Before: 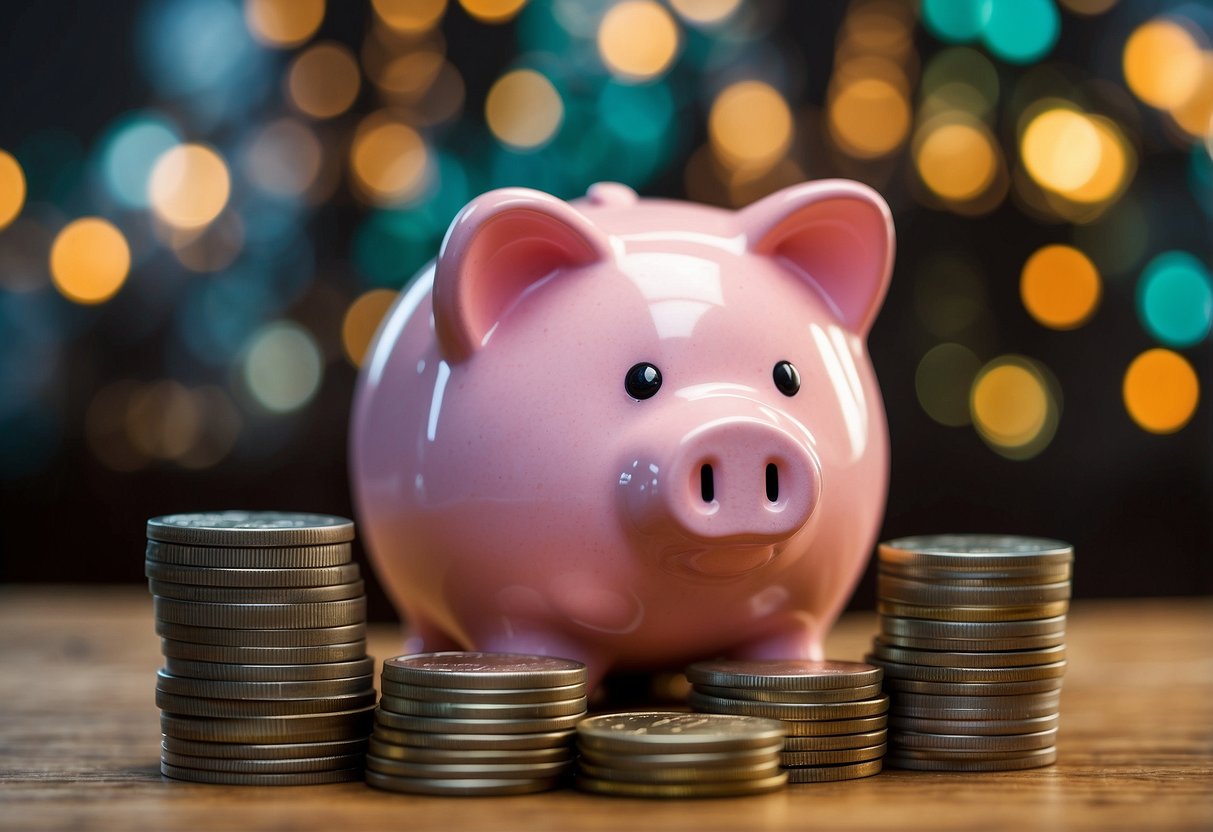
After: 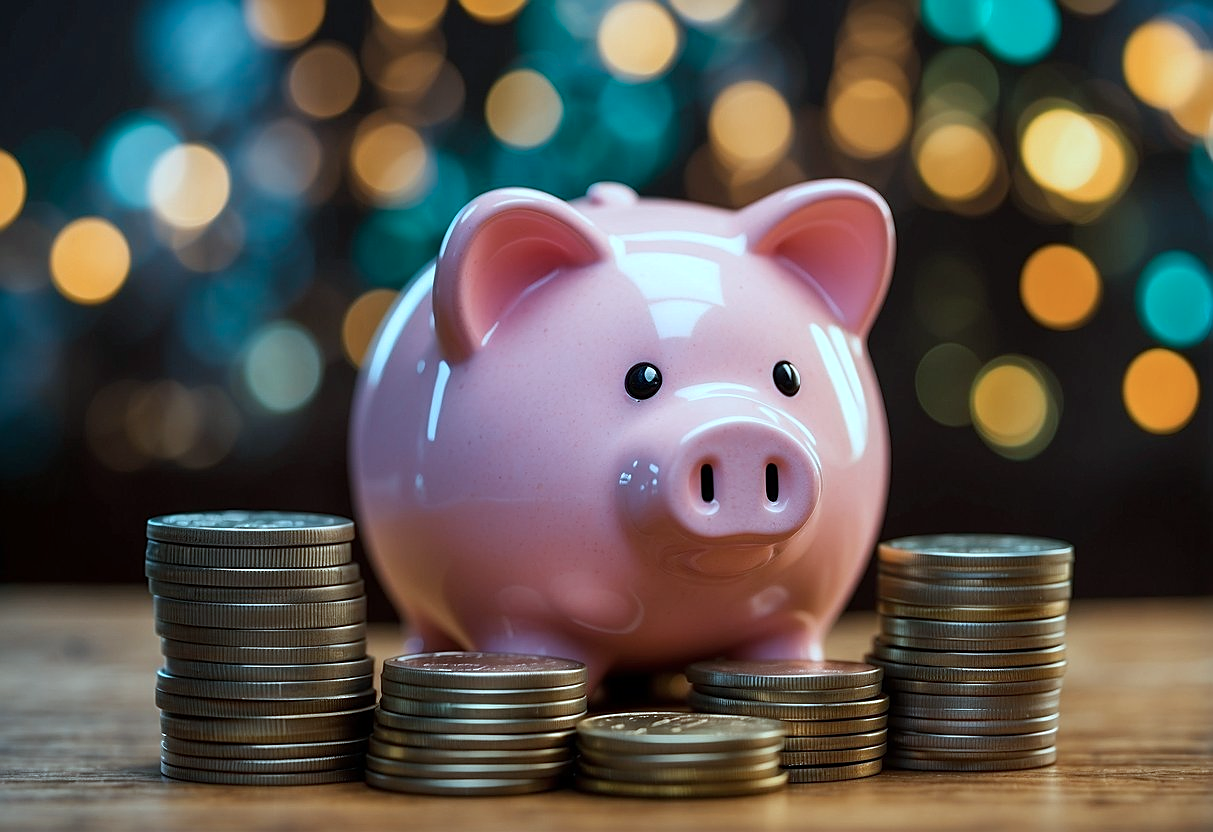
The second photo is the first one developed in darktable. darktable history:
sharpen: on, module defaults
color correction: highlights a* -11.26, highlights b* -15.34
